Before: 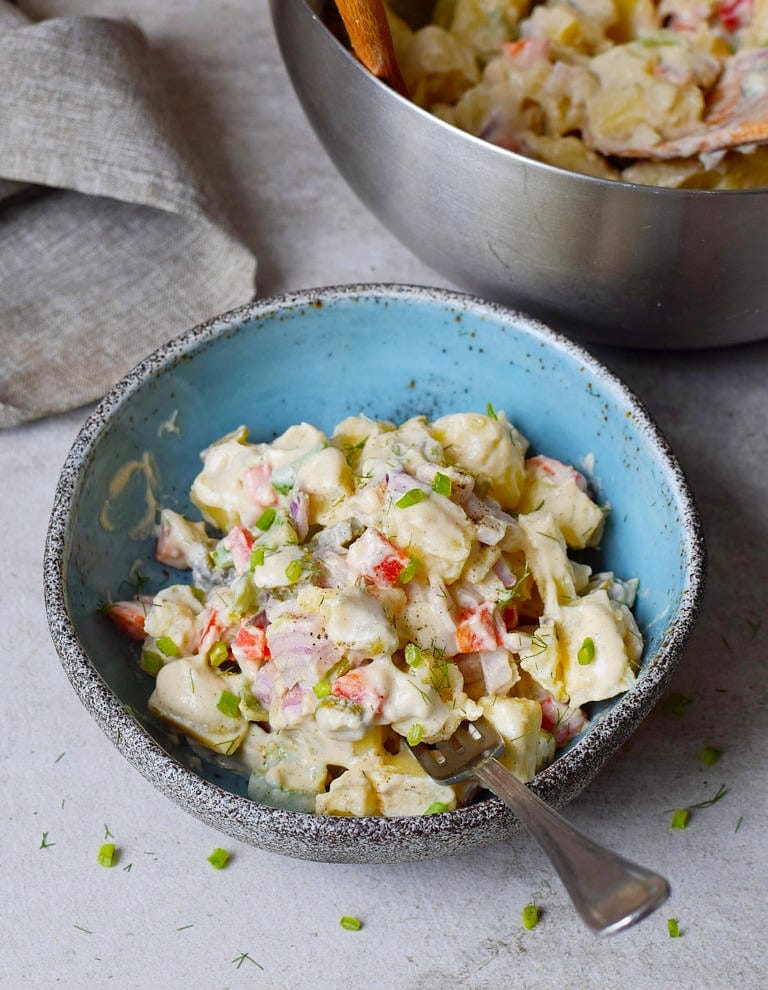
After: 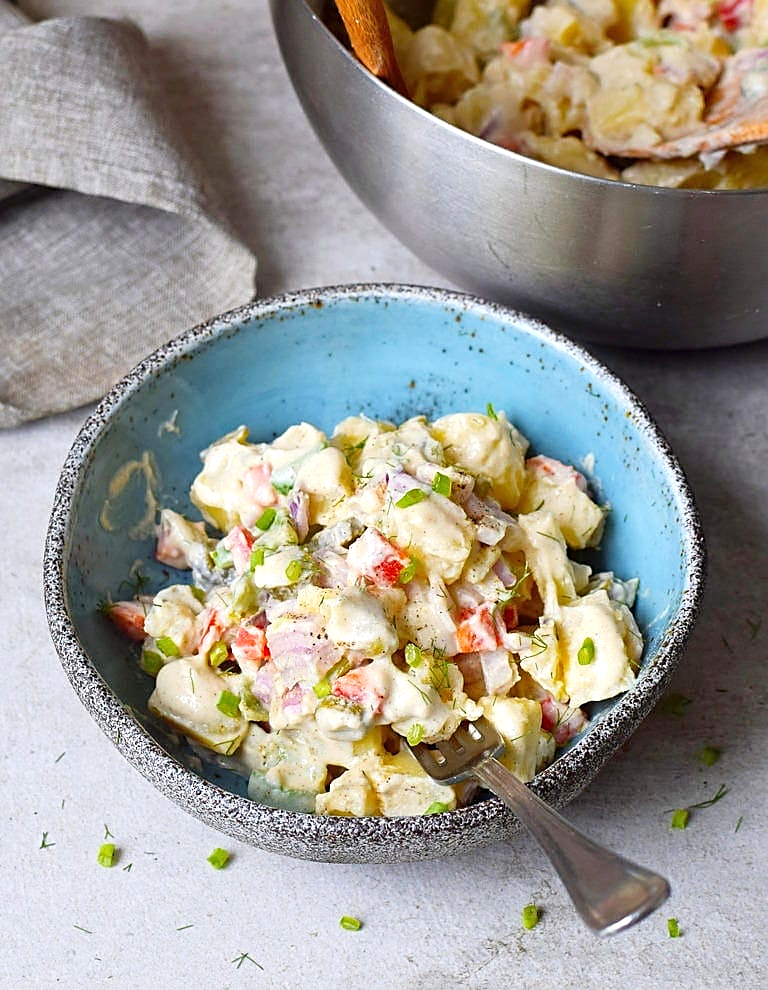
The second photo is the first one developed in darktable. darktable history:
sharpen: on, module defaults
exposure: black level correction 0, exposure 0.4 EV, compensate exposure bias true, compensate highlight preservation false
